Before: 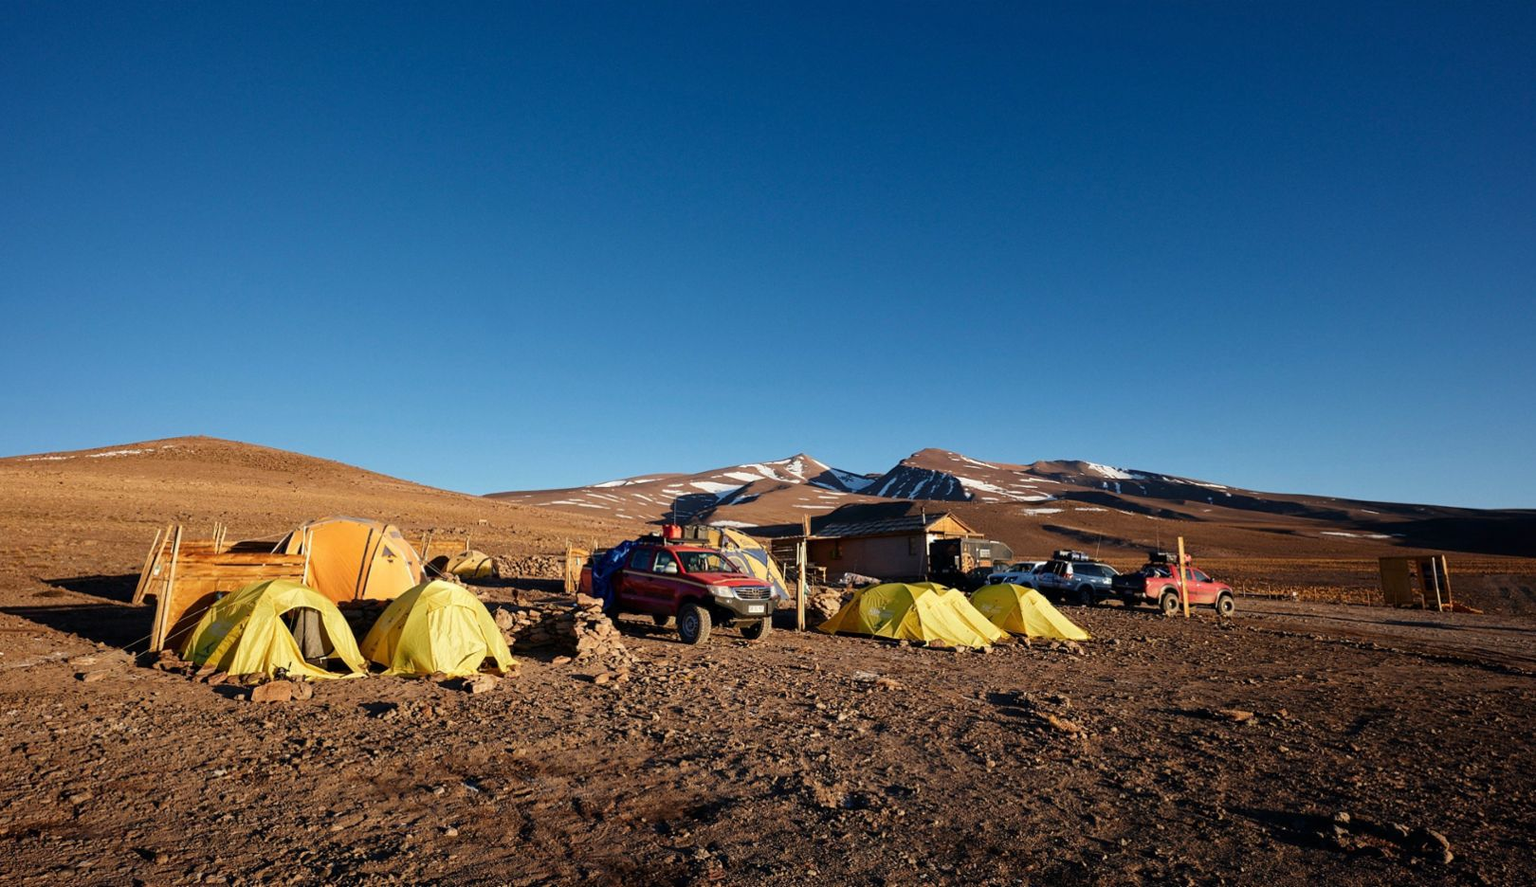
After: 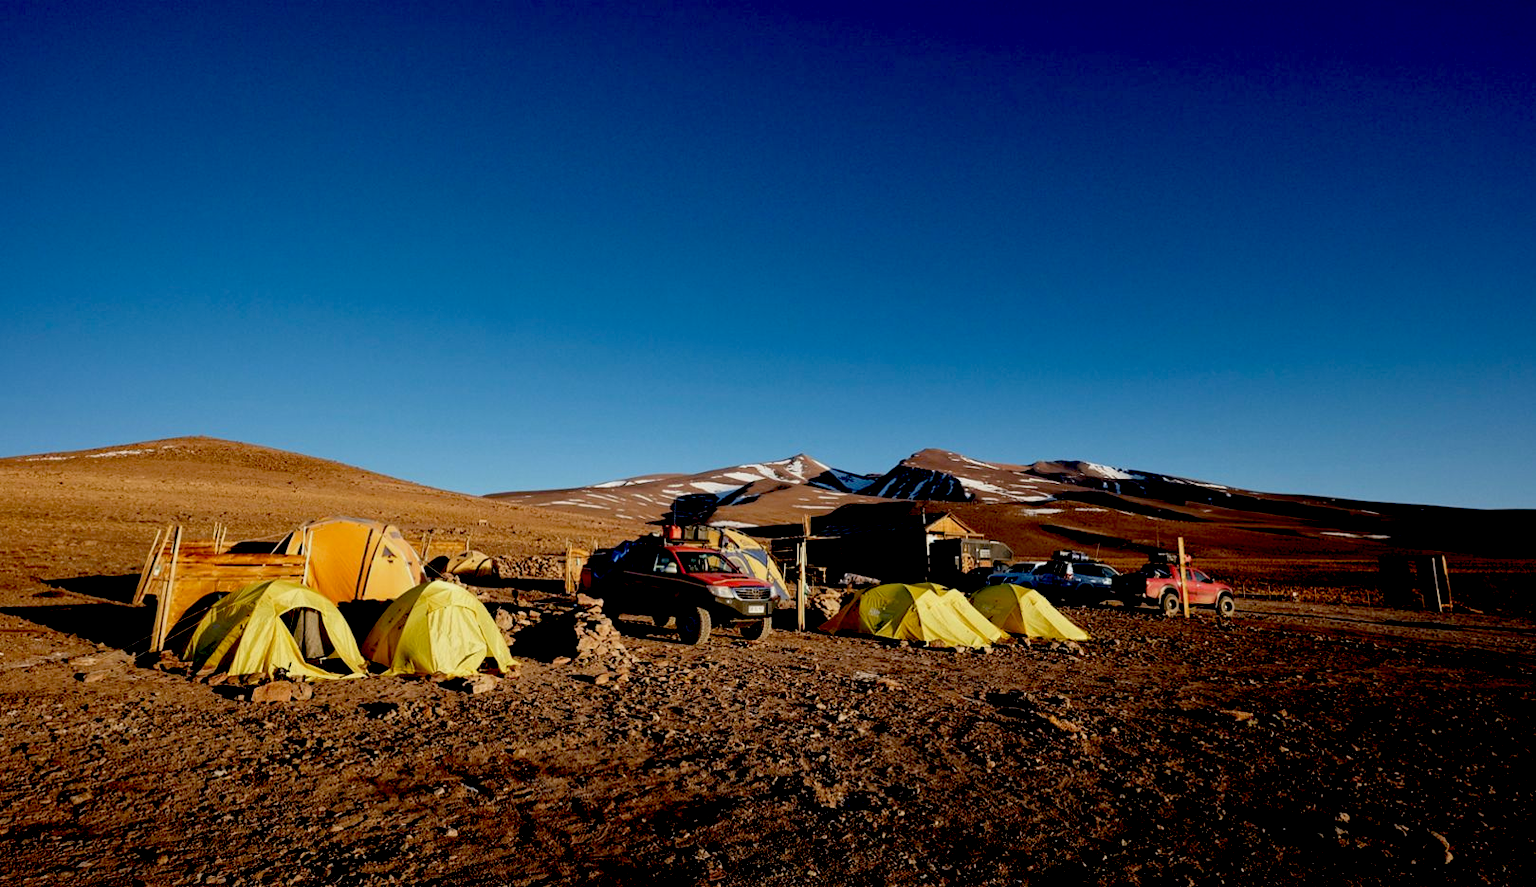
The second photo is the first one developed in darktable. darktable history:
exposure: black level correction 0.045, exposure -0.227 EV, compensate highlight preservation false
